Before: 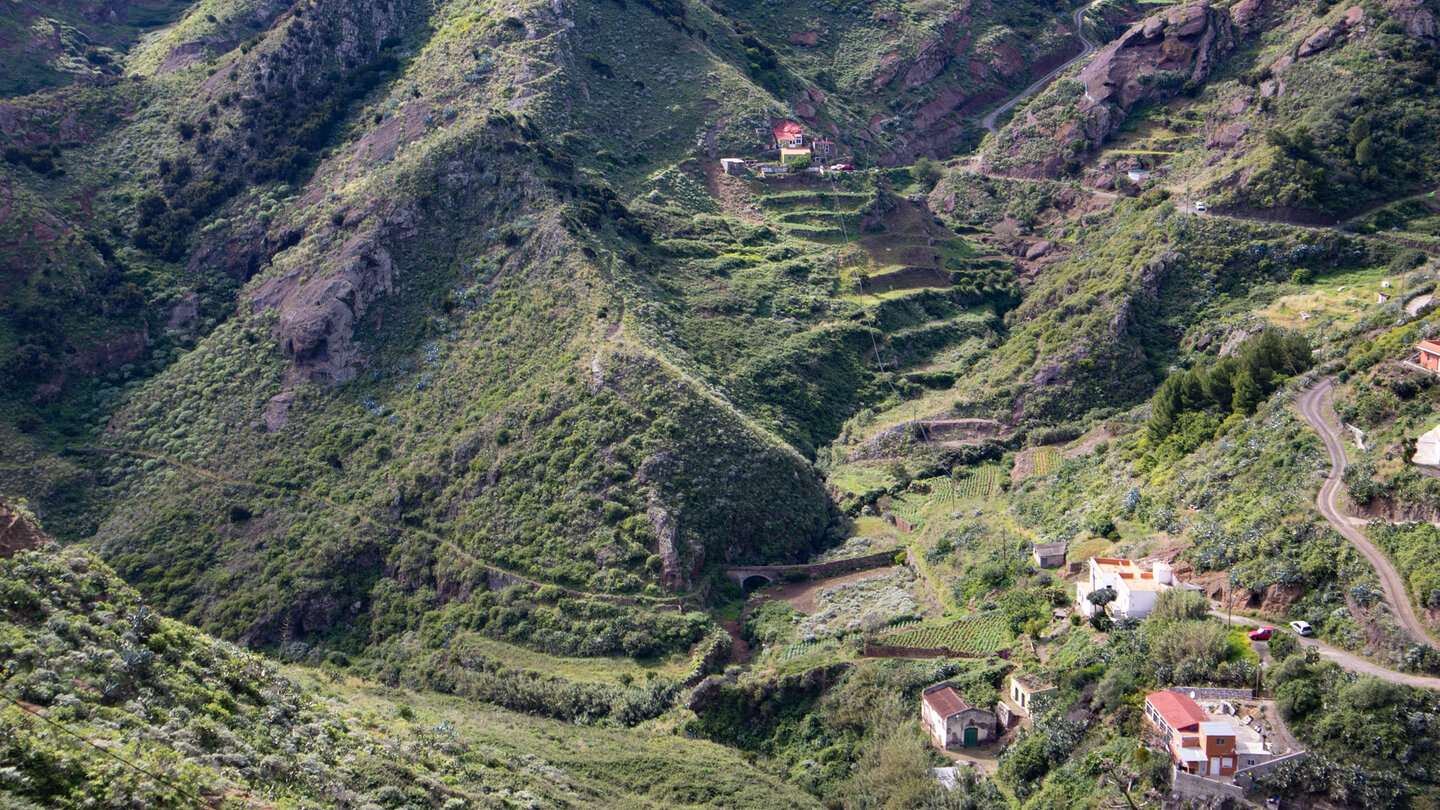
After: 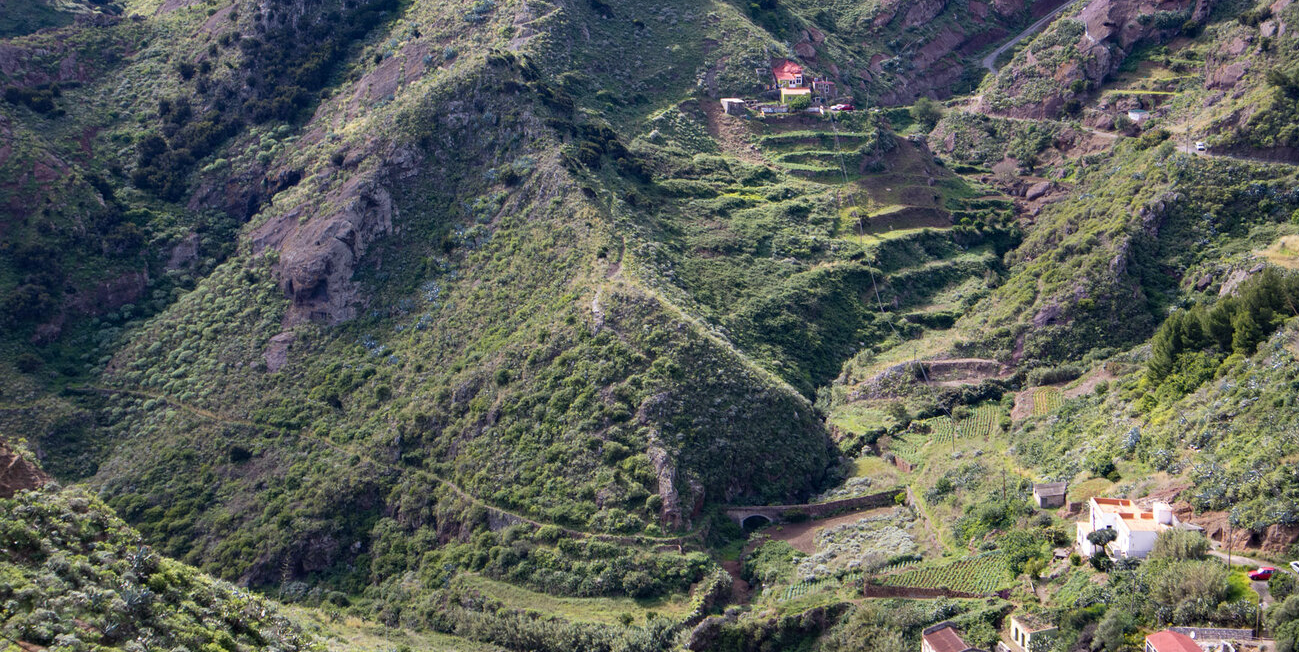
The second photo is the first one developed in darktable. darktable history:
crop: top 7.428%, right 9.767%, bottom 11.981%
